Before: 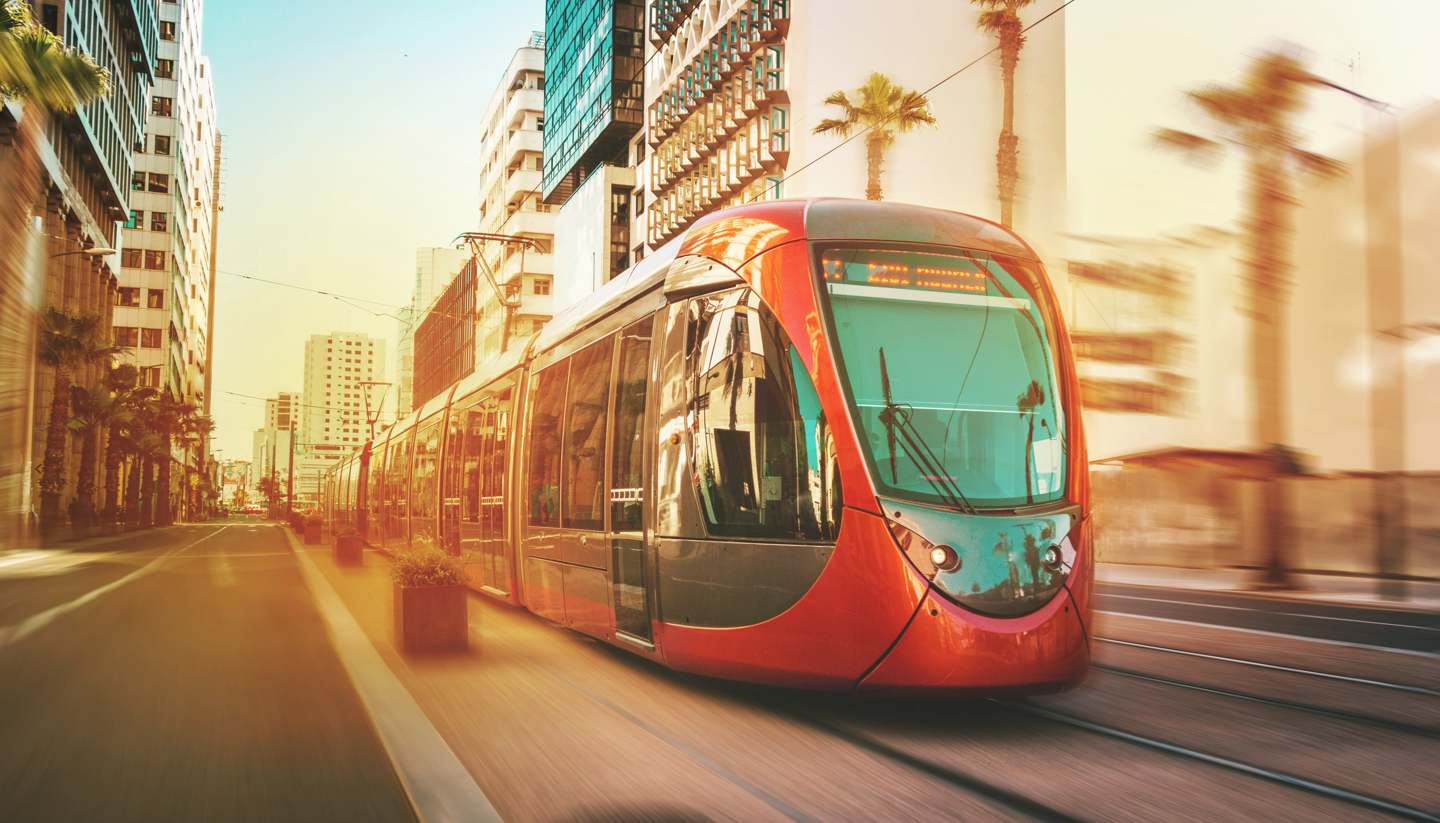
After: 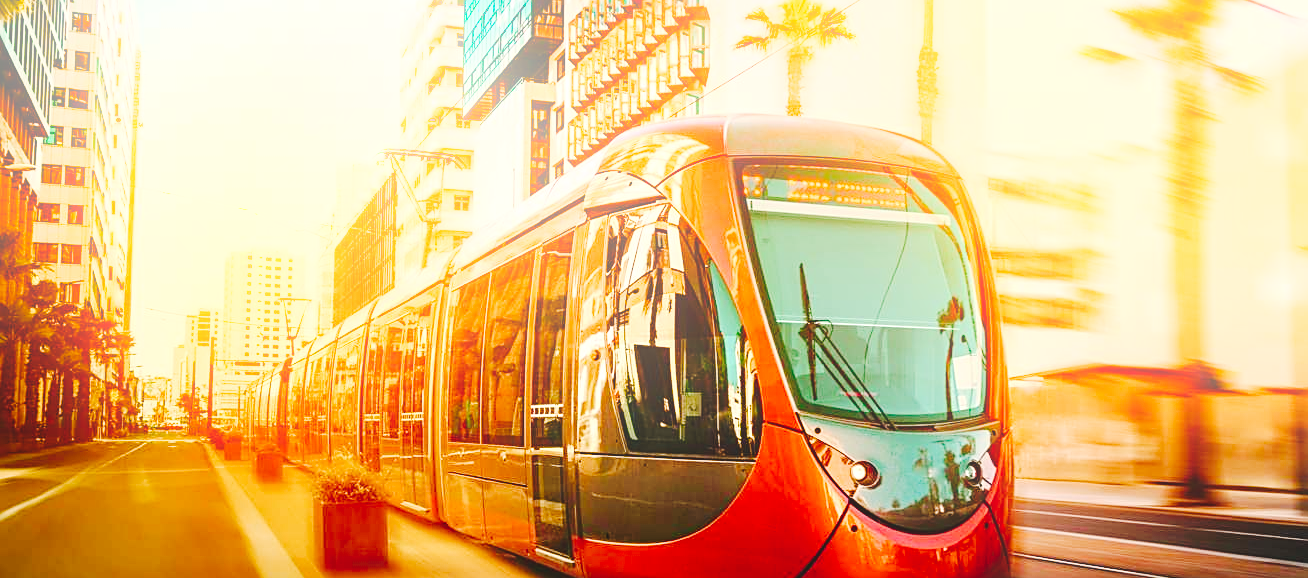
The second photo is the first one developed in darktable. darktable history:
color balance: contrast 10%
tone curve: curves: ch0 [(0, 0) (0.003, 0.003) (0.011, 0.009) (0.025, 0.018) (0.044, 0.027) (0.069, 0.034) (0.1, 0.043) (0.136, 0.056) (0.177, 0.084) (0.224, 0.138) (0.277, 0.203) (0.335, 0.329) (0.399, 0.451) (0.468, 0.572) (0.543, 0.671) (0.623, 0.754) (0.709, 0.821) (0.801, 0.88) (0.898, 0.938) (1, 1)], preserve colors none
crop: left 5.596%, top 10.314%, right 3.534%, bottom 19.395%
bloom: size 16%, threshold 98%, strength 20%
sharpen: on, module defaults
color balance rgb: shadows lift › chroma 2%, shadows lift › hue 247.2°, power › chroma 0.3%, power › hue 25.2°, highlights gain › chroma 3%, highlights gain › hue 60°, global offset › luminance 0.75%, perceptual saturation grading › global saturation 20%, perceptual saturation grading › highlights -20%, perceptual saturation grading › shadows 30%, global vibrance 20%
contrast brightness saturation: contrast 0.06, brightness -0.01, saturation -0.23
